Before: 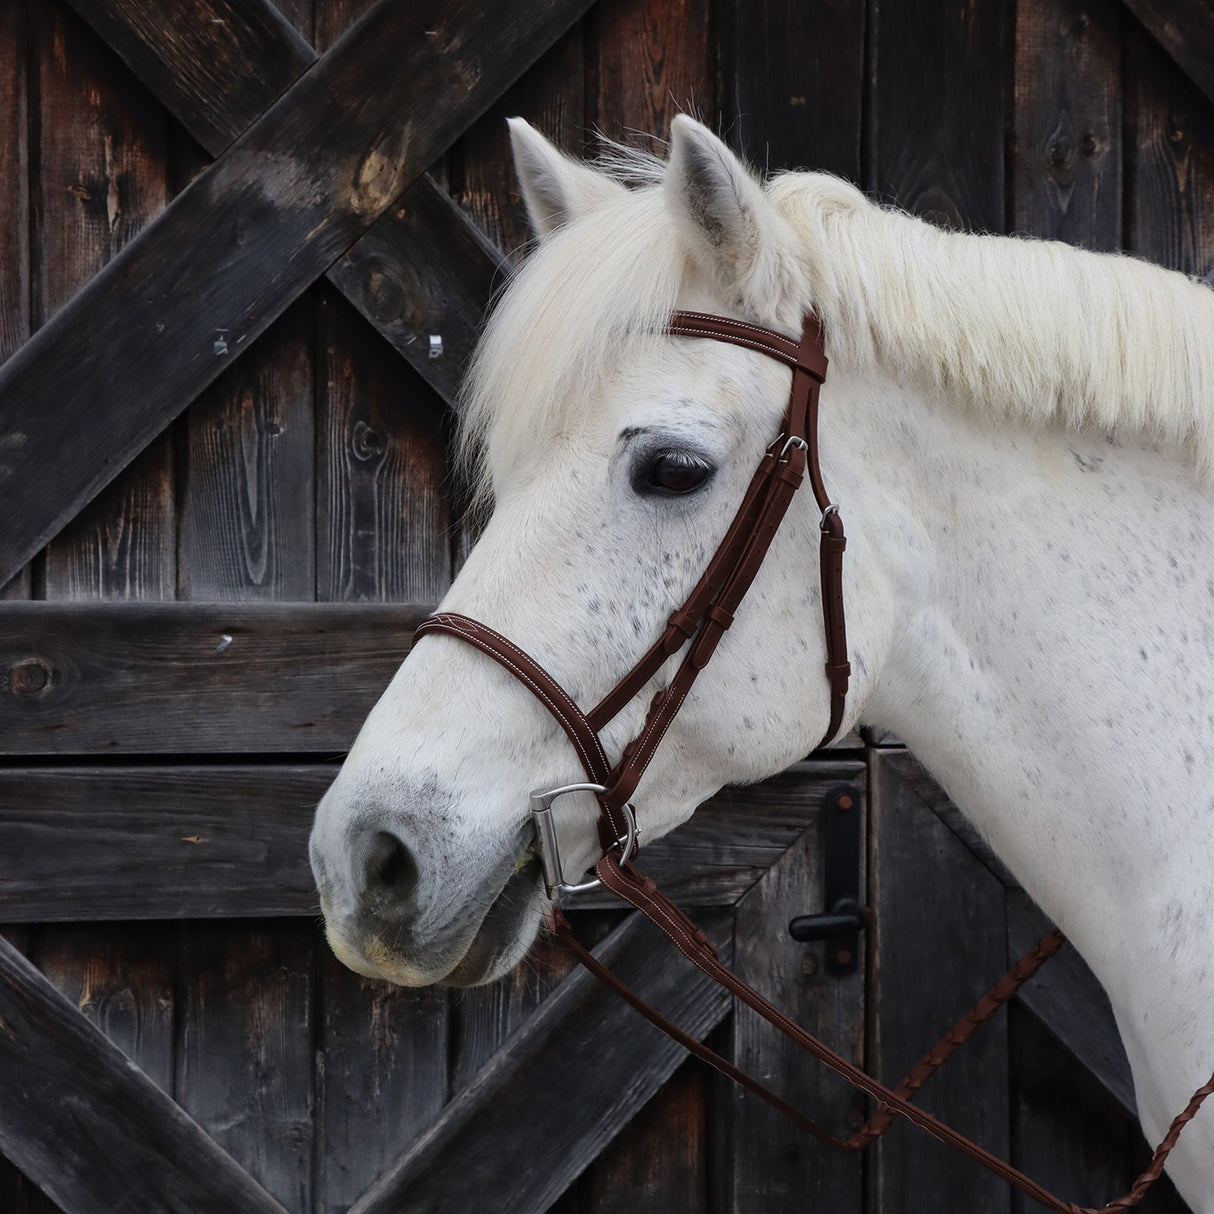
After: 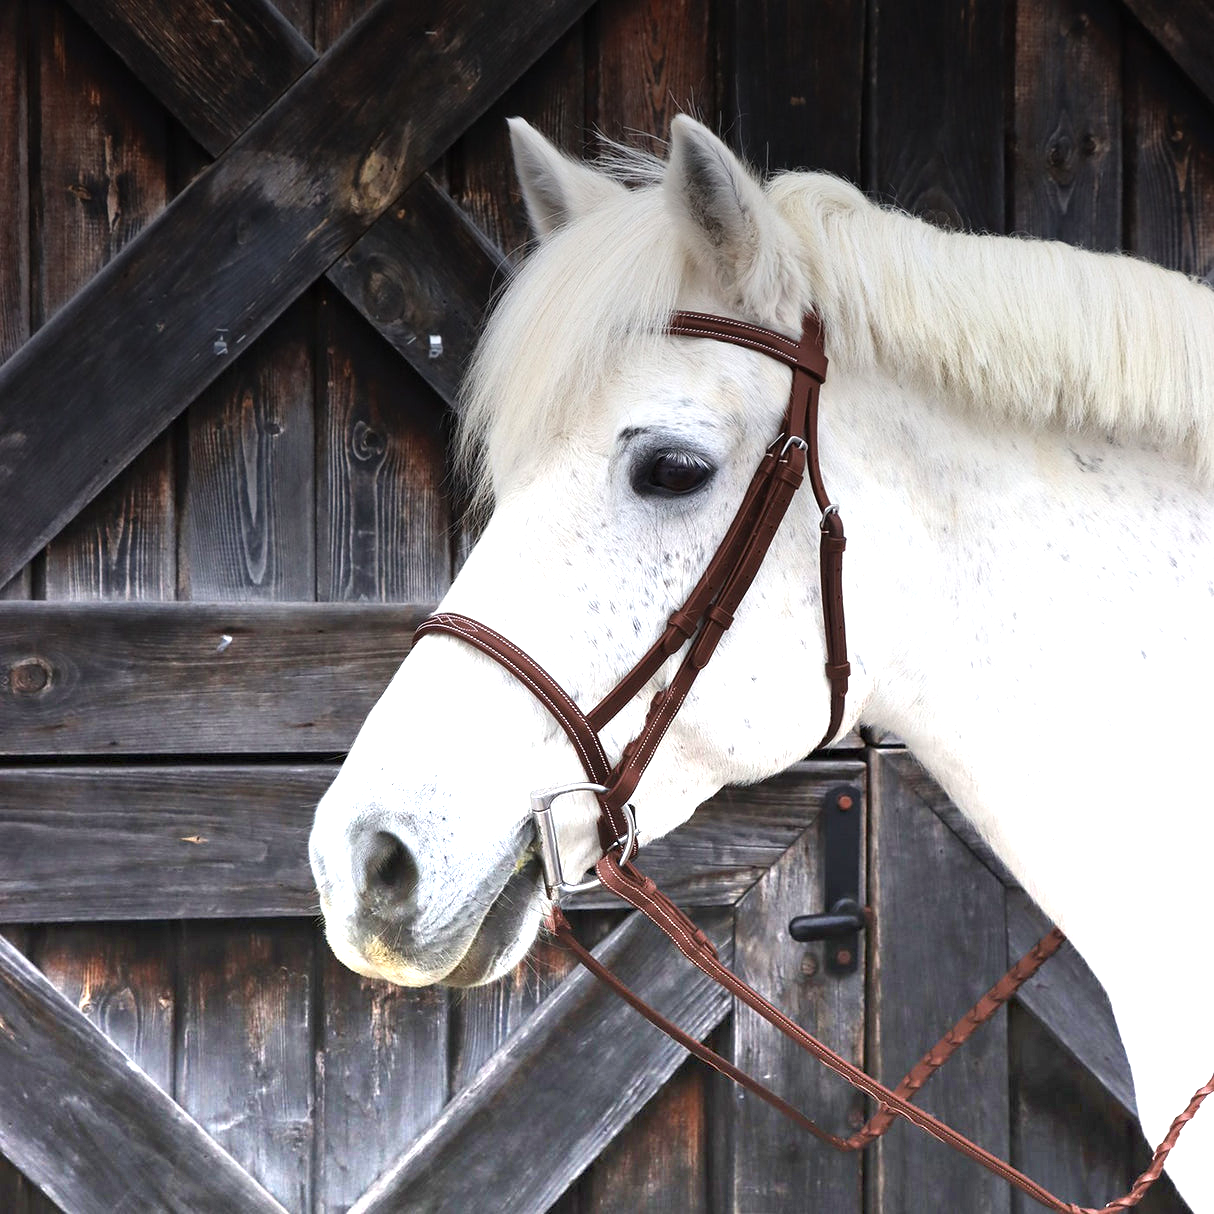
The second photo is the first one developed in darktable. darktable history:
levels: mode automatic
graduated density: density -3.9 EV
